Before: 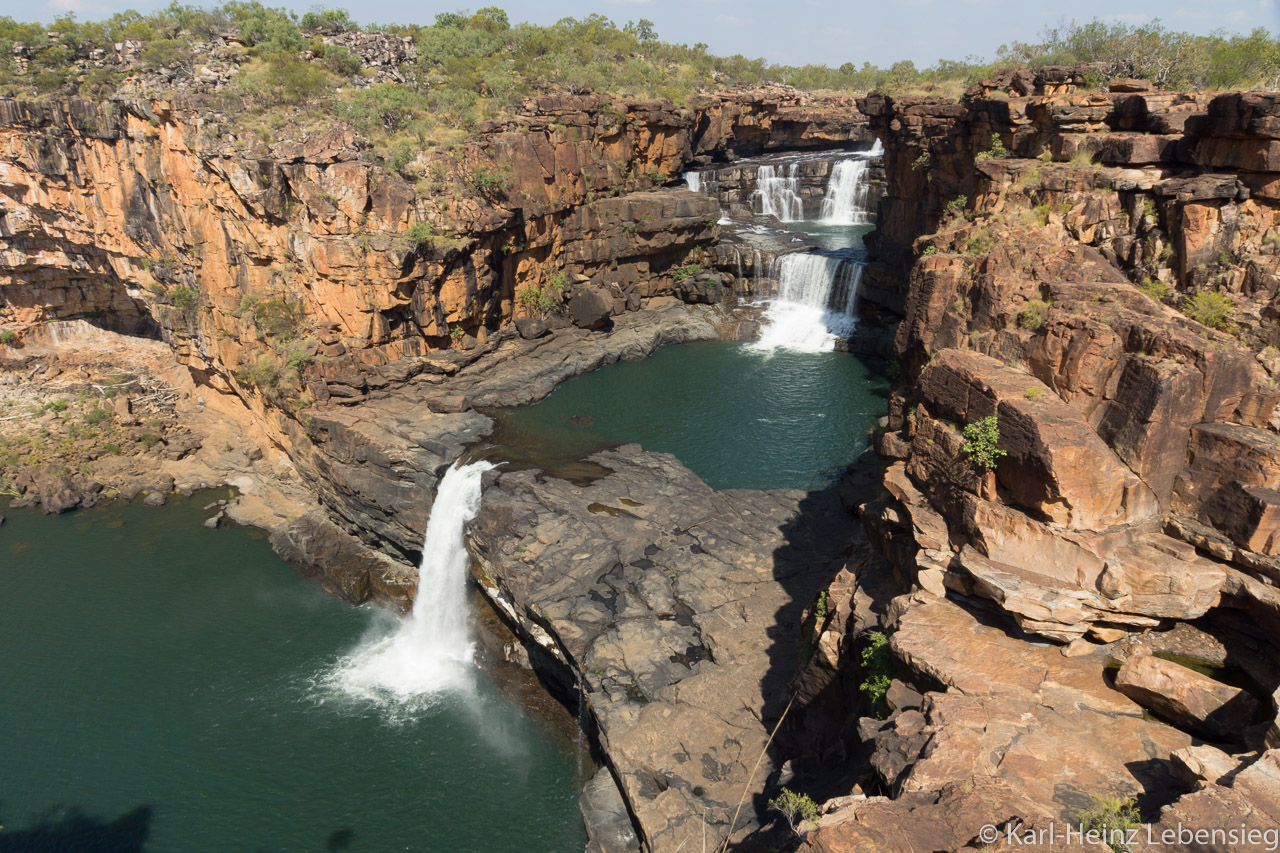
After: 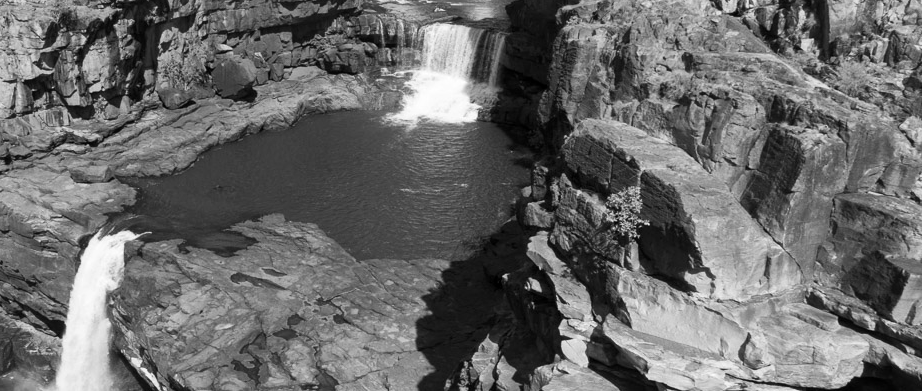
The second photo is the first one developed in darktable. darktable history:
monochrome: on, module defaults
crop and rotate: left 27.938%, top 27.046%, bottom 27.046%
local contrast: mode bilateral grid, contrast 20, coarseness 50, detail 120%, midtone range 0.2
contrast brightness saturation: contrast 0.1, brightness 0.02, saturation 0.02
